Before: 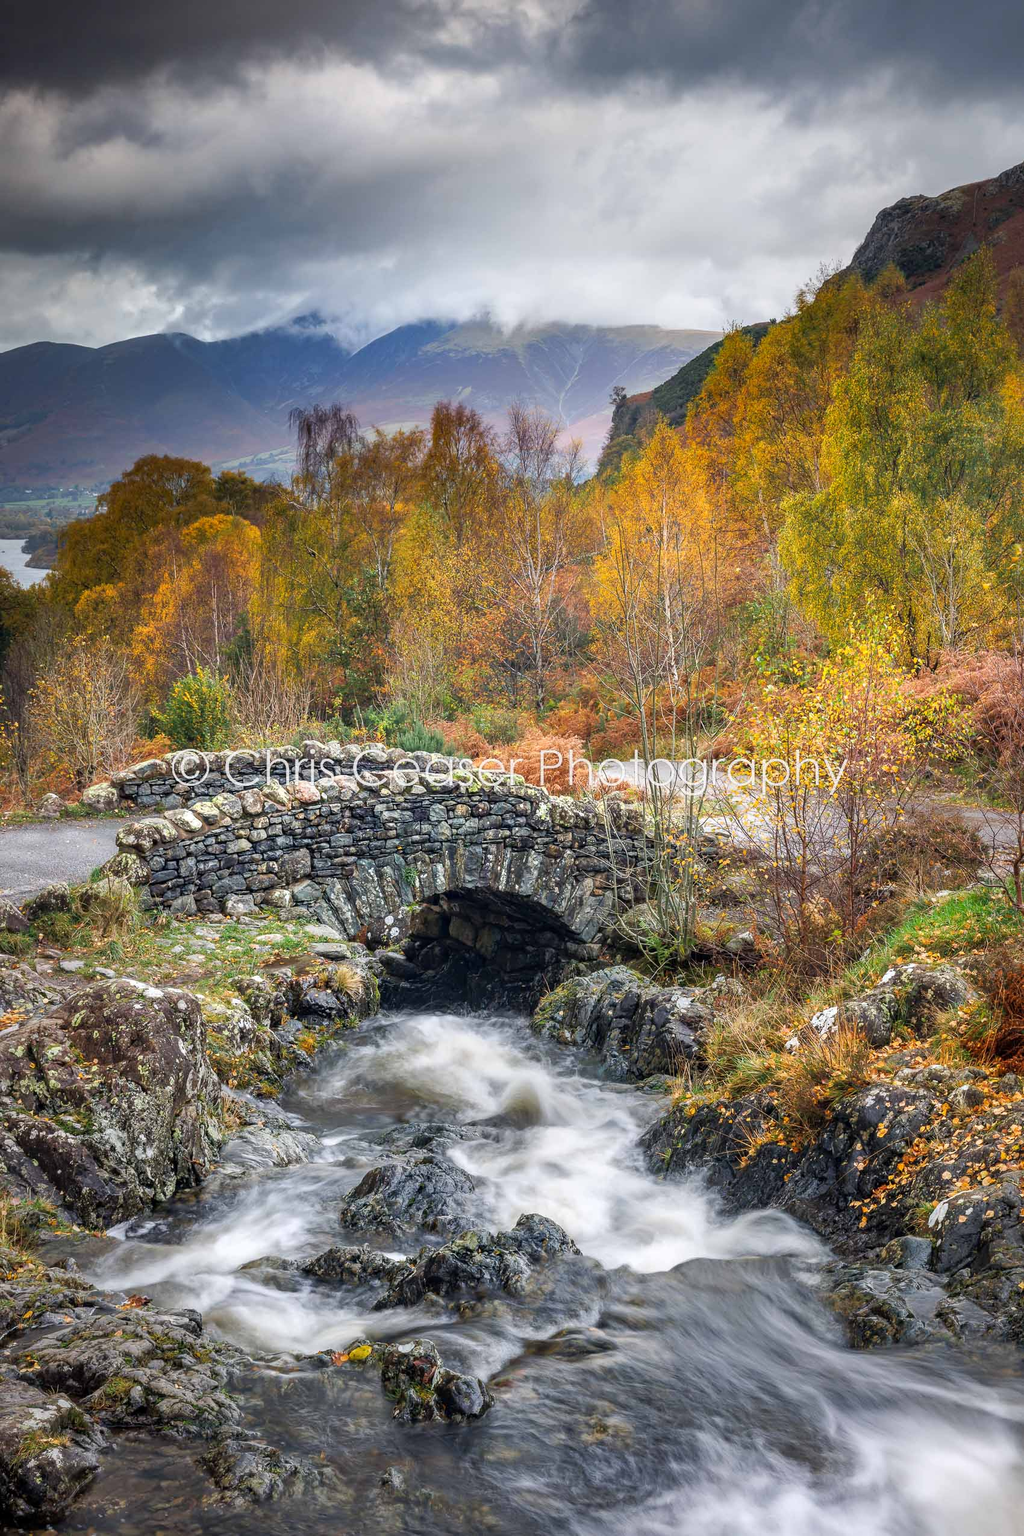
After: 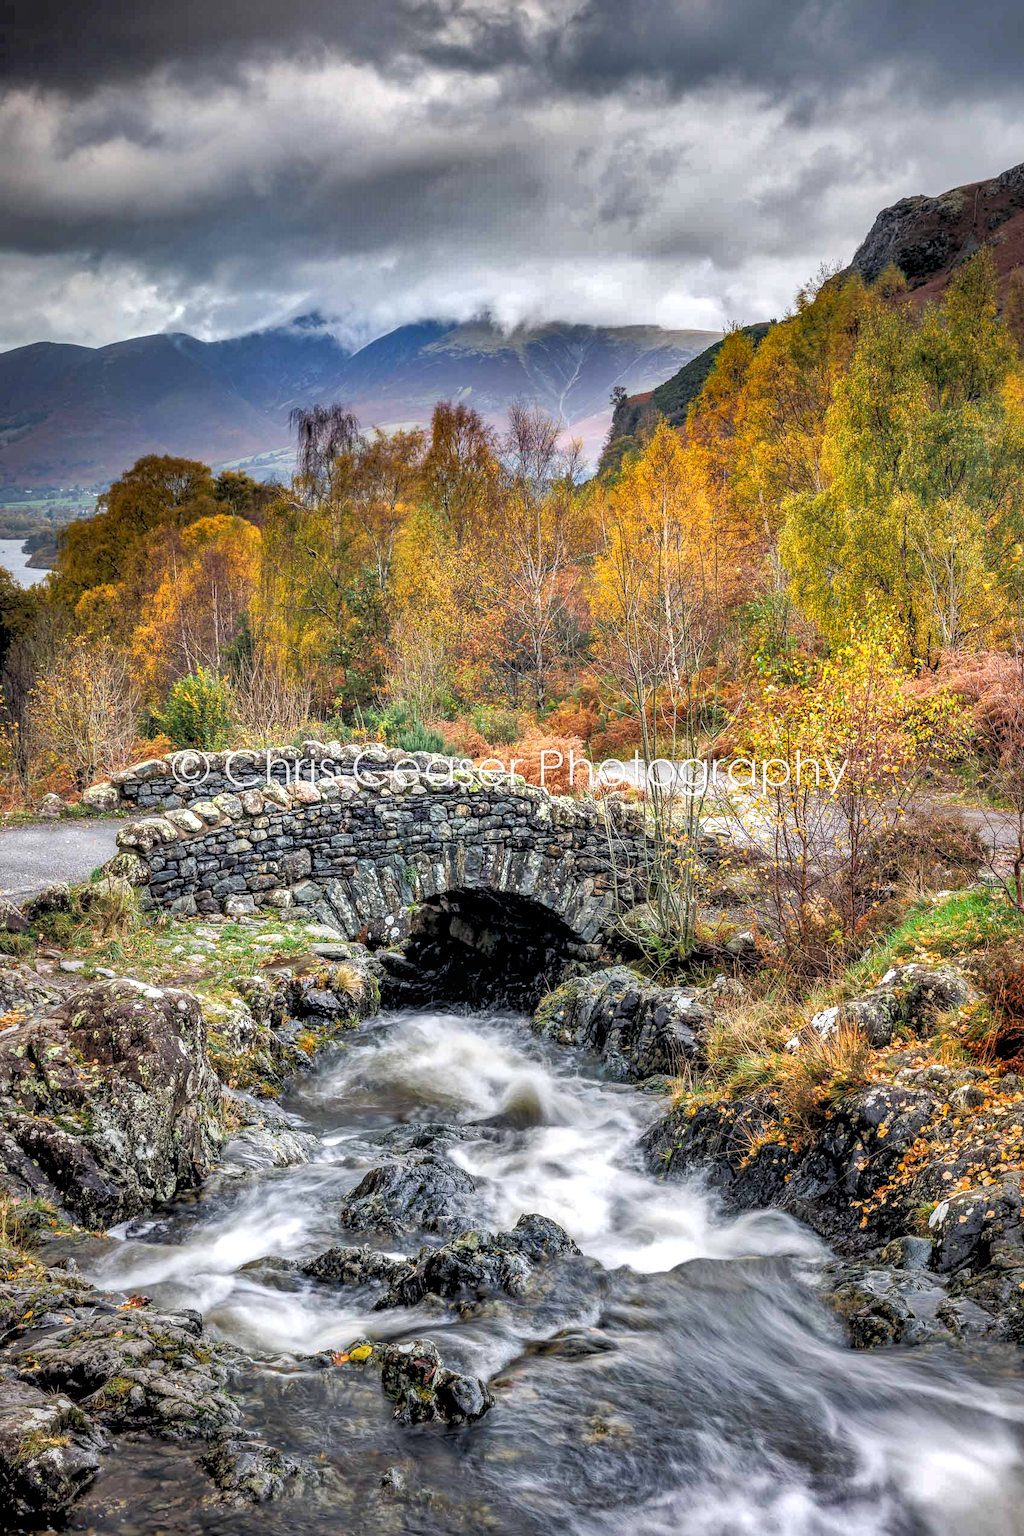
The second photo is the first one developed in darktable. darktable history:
rgb levels: levels [[0.013, 0.434, 0.89], [0, 0.5, 1], [0, 0.5, 1]]
shadows and highlights: shadows 24.5, highlights -78.15, soften with gaussian
local contrast: on, module defaults
